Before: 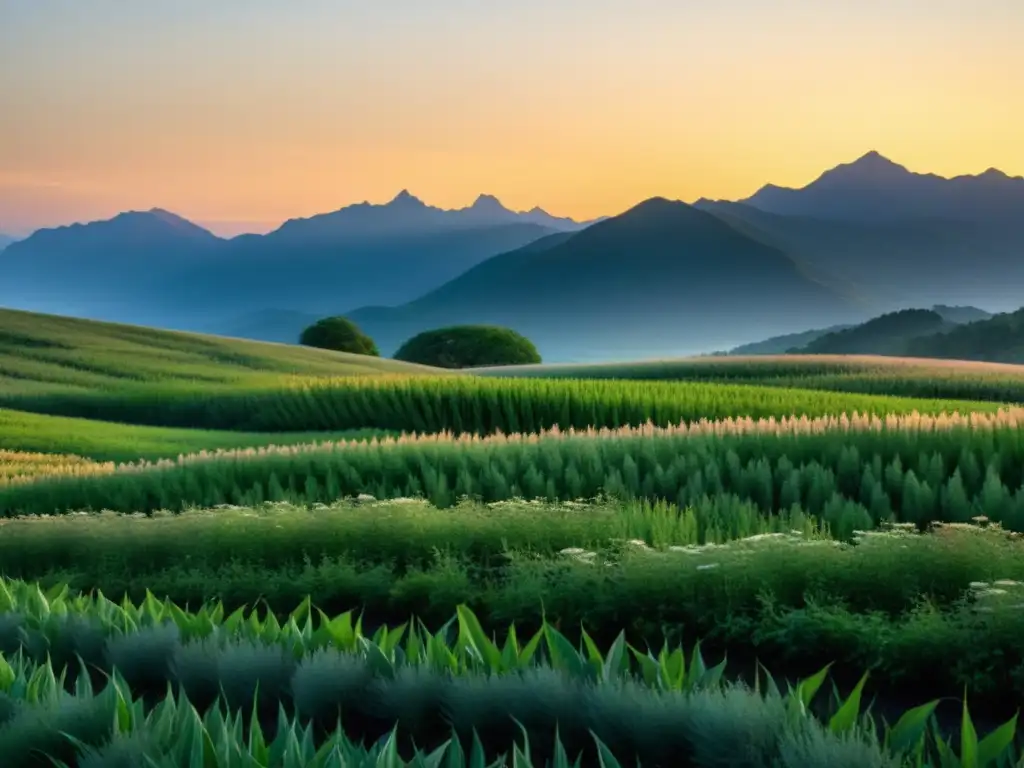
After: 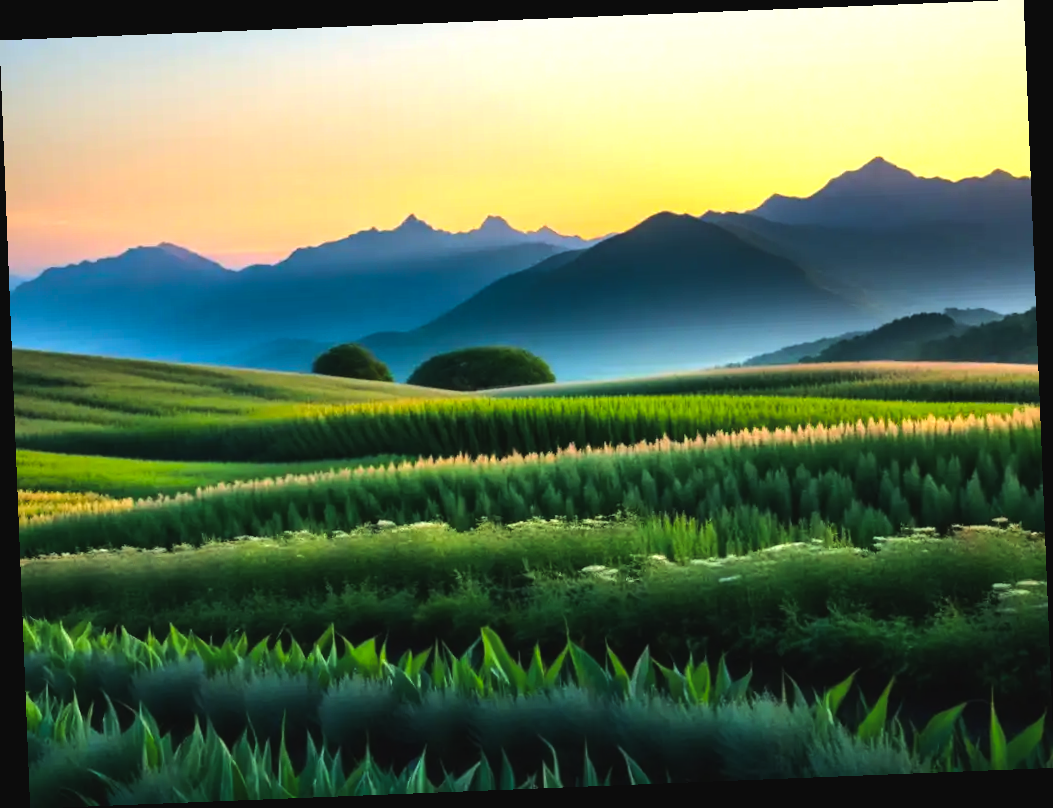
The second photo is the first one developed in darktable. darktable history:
rotate and perspective: rotation -2.29°, automatic cropping off
color balance rgb: global offset › luminance 0.71%, perceptual saturation grading › global saturation -11.5%, perceptual brilliance grading › highlights 17.77%, perceptual brilliance grading › mid-tones 31.71%, perceptual brilliance grading › shadows -31.01%, global vibrance 50%
